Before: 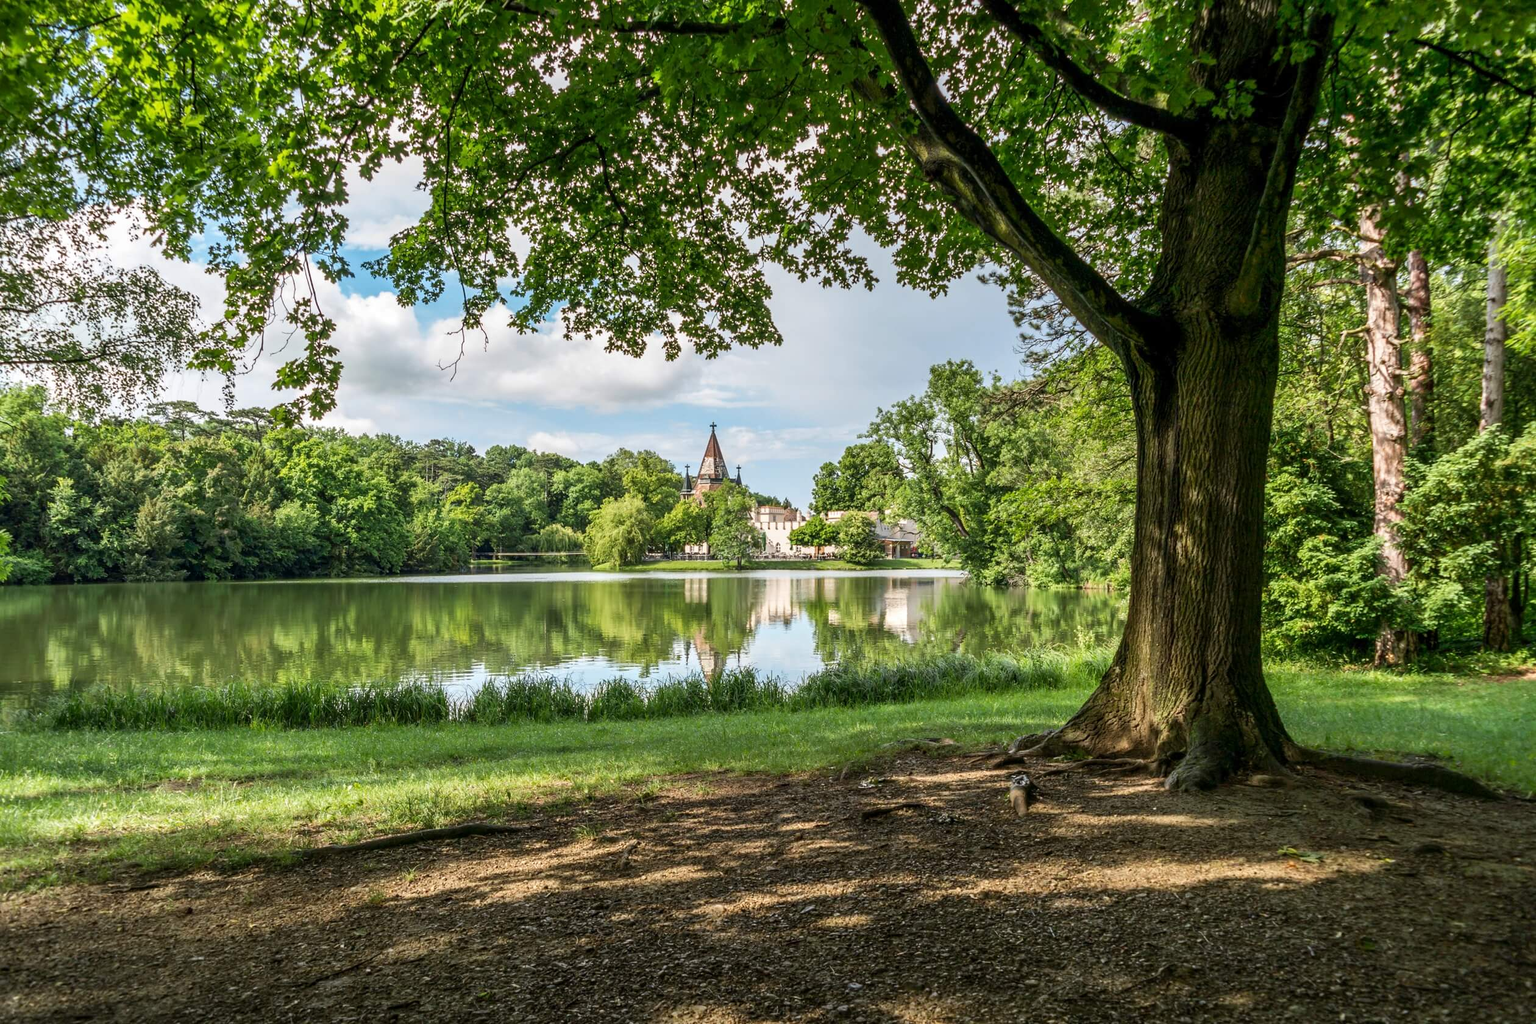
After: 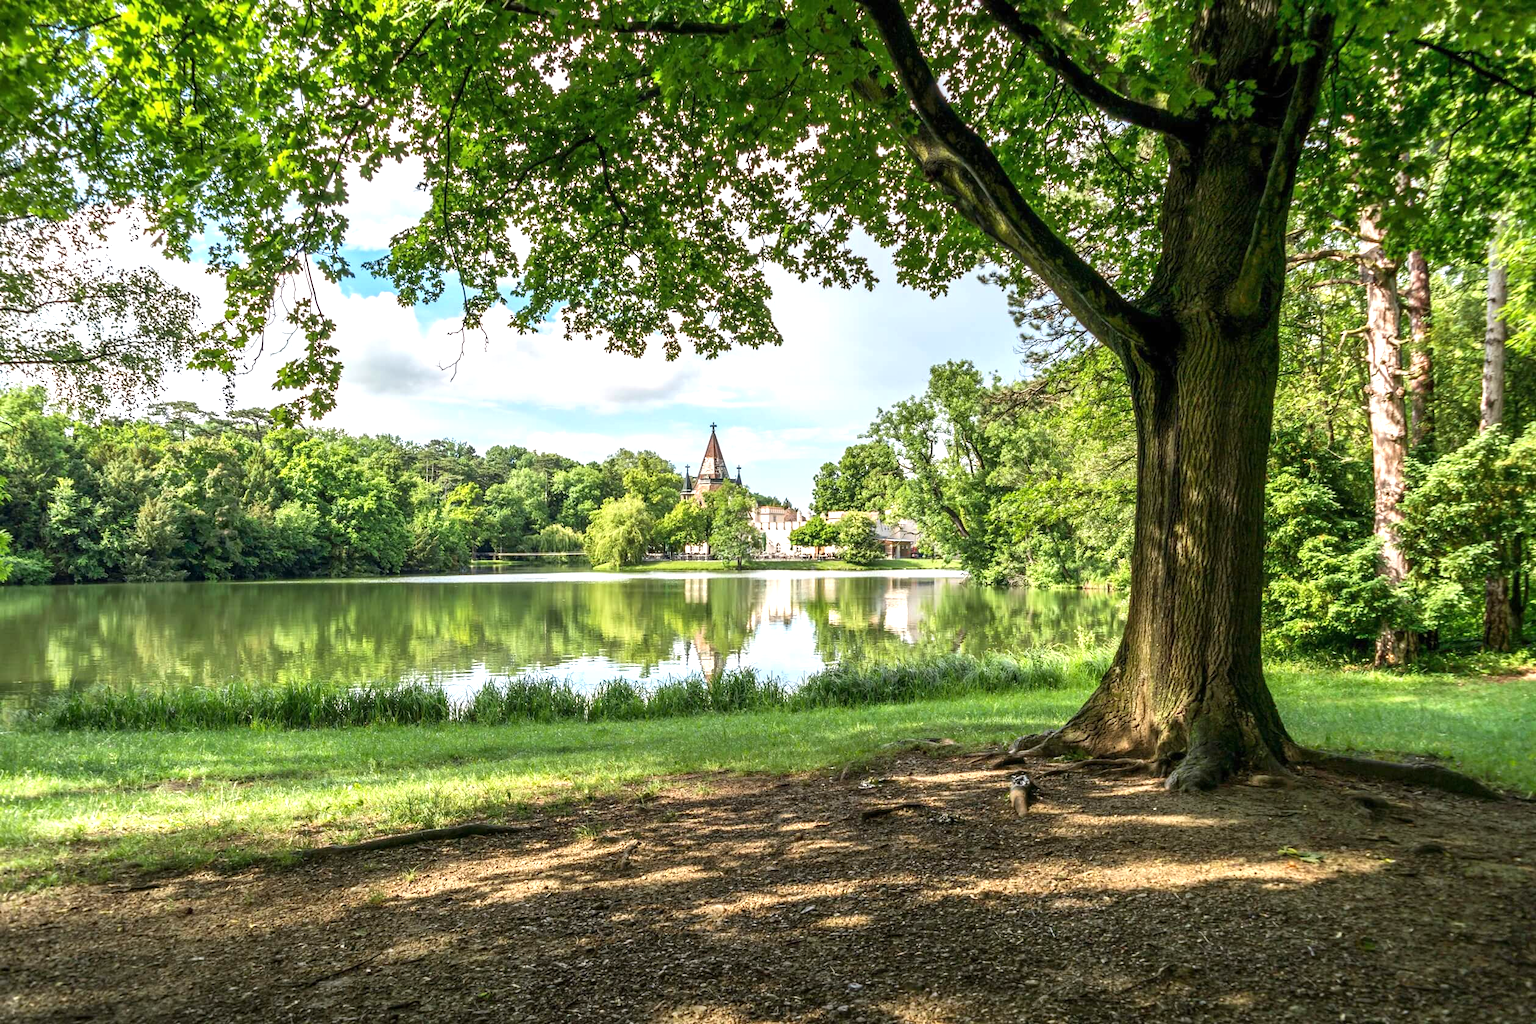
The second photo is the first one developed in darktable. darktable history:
exposure: black level correction 0, exposure 0.68 EV, compensate exposure bias true, compensate highlight preservation false
